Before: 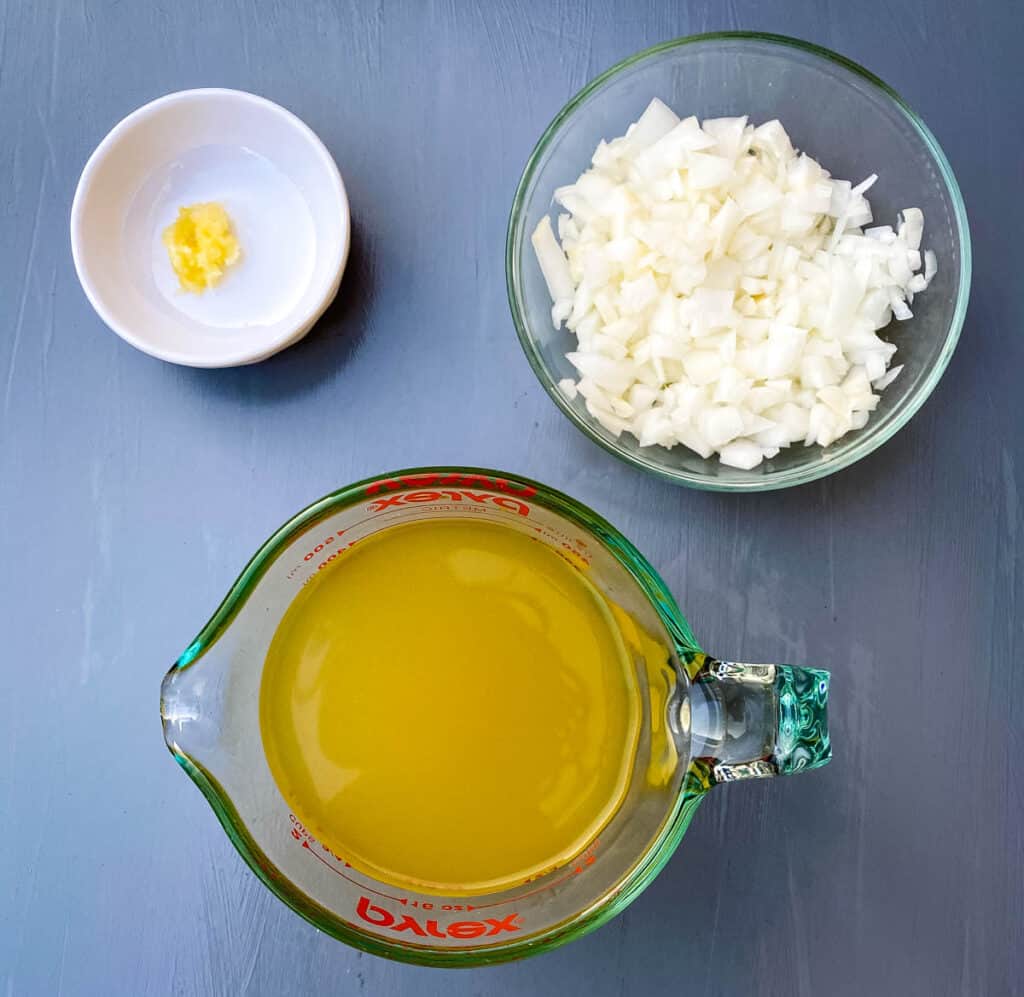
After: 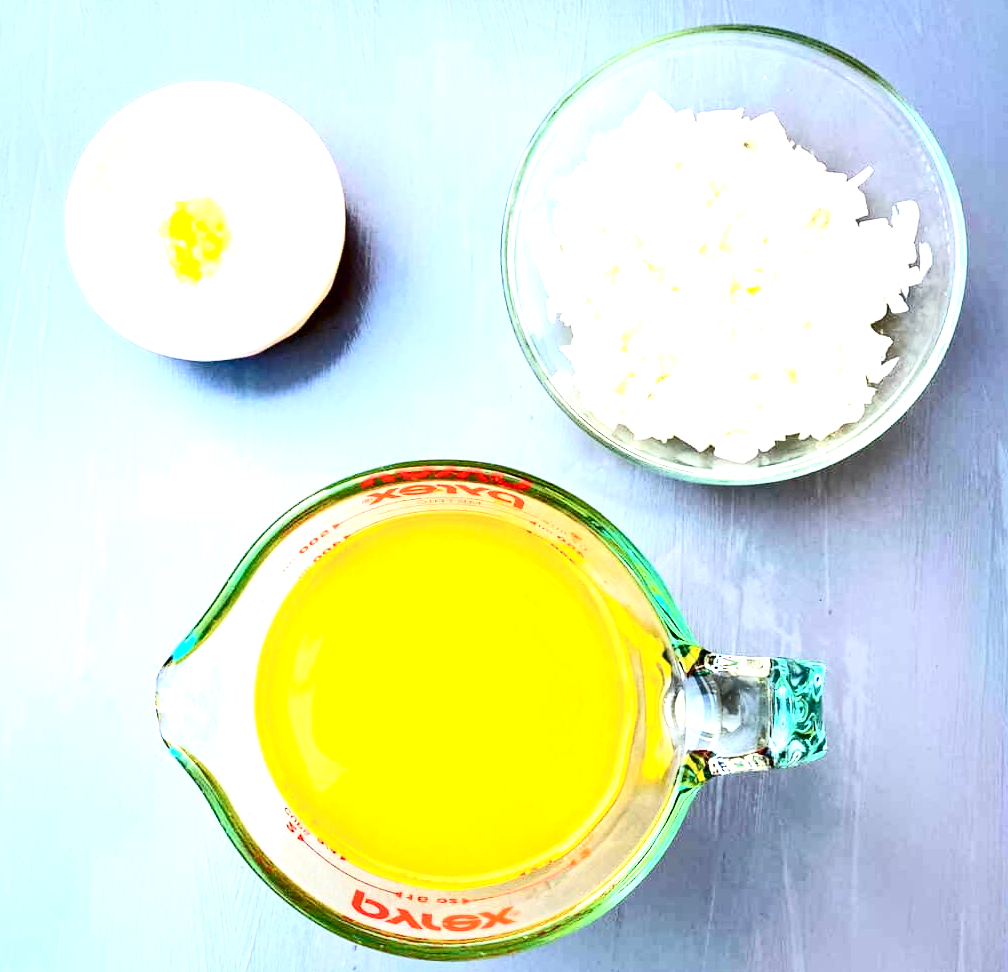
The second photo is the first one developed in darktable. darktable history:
crop: left 0.497%, top 0.73%, right 0.13%, bottom 0.885%
exposure: black level correction 0.001, exposure 1.854 EV, compensate exposure bias true, compensate highlight preservation false
contrast brightness saturation: contrast 0.284
